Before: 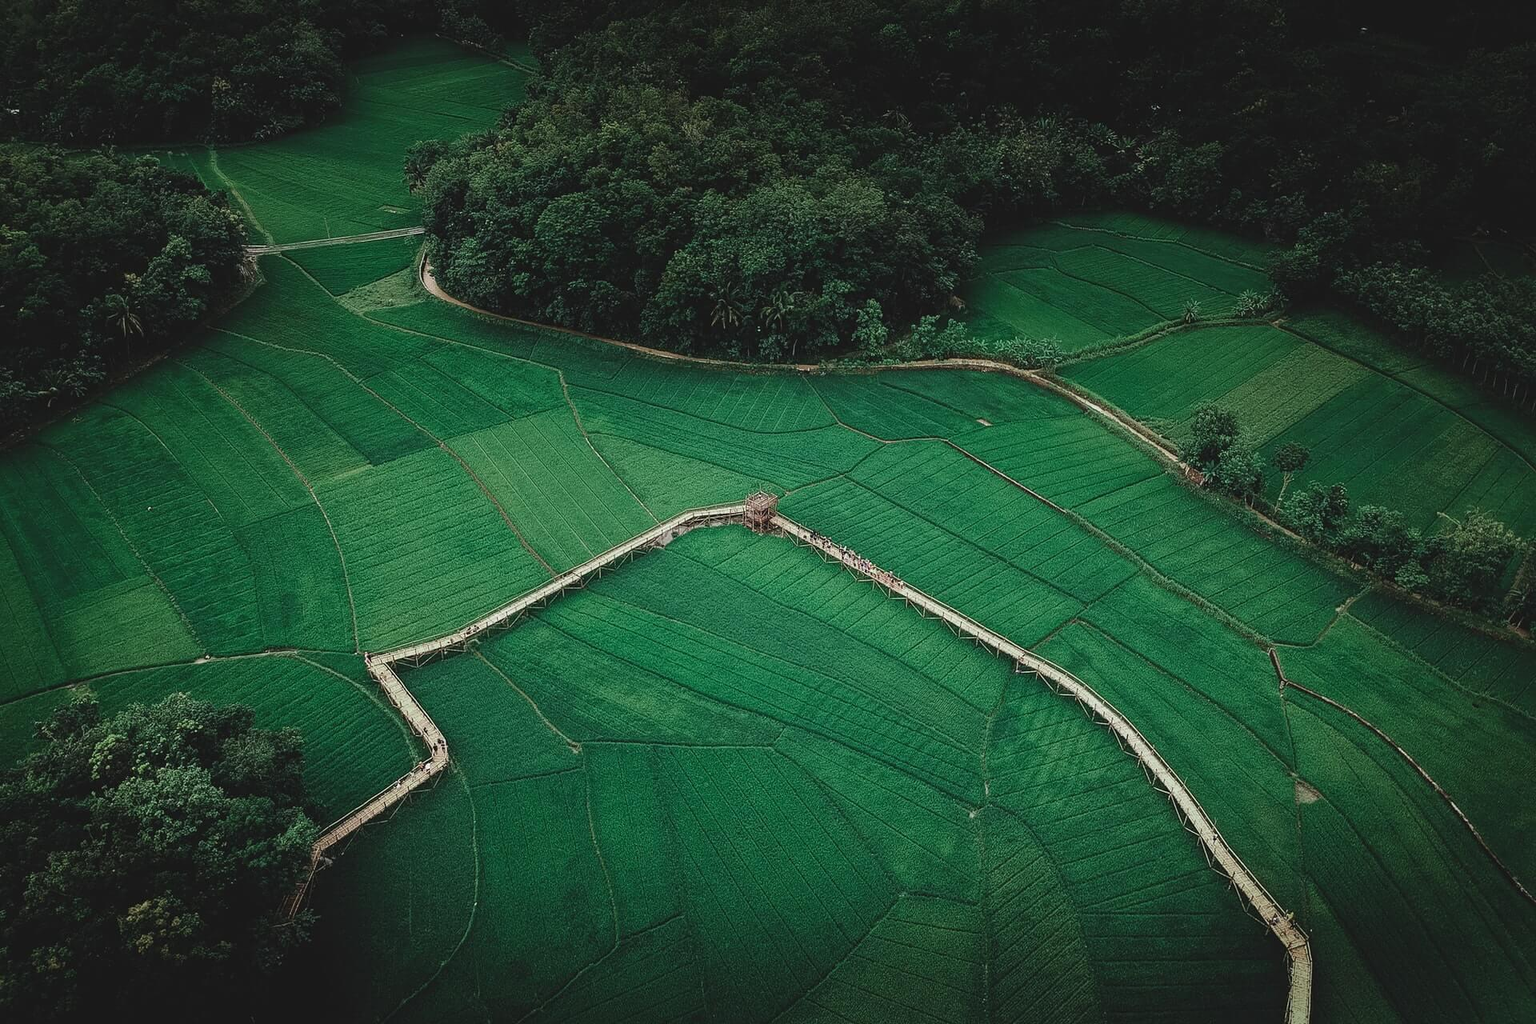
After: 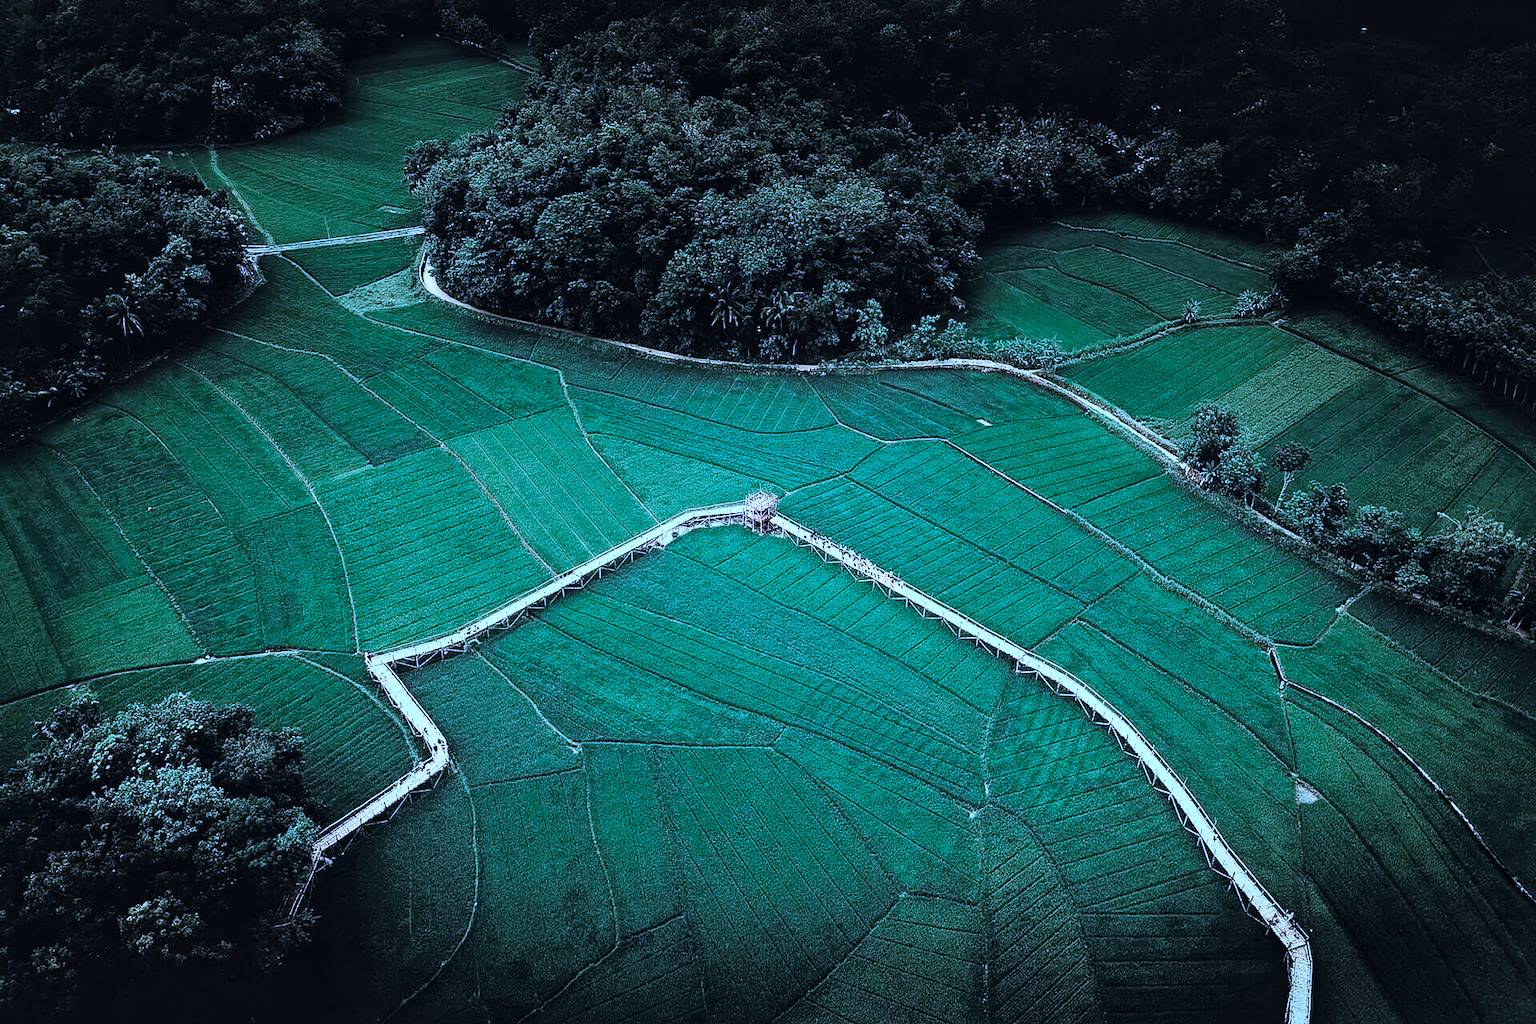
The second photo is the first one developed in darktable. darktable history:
rgb curve: curves: ch0 [(0, 0) (0.21, 0.15) (0.24, 0.21) (0.5, 0.75) (0.75, 0.96) (0.89, 0.99) (1, 1)]; ch1 [(0, 0.02) (0.21, 0.13) (0.25, 0.2) (0.5, 0.67) (0.75, 0.9) (0.89, 0.97) (1, 1)]; ch2 [(0, 0.02) (0.21, 0.13) (0.25, 0.2) (0.5, 0.67) (0.75, 0.9) (0.89, 0.97) (1, 1)], compensate middle gray true
global tonemap: drago (1, 100), detail 1
white balance: red 0.766, blue 1.537
color zones: curves: ch0 [(0.25, 0.5) (0.347, 0.092) (0.75, 0.5)]; ch1 [(0.25, 0.5) (0.33, 0.51) (0.75, 0.5)]
